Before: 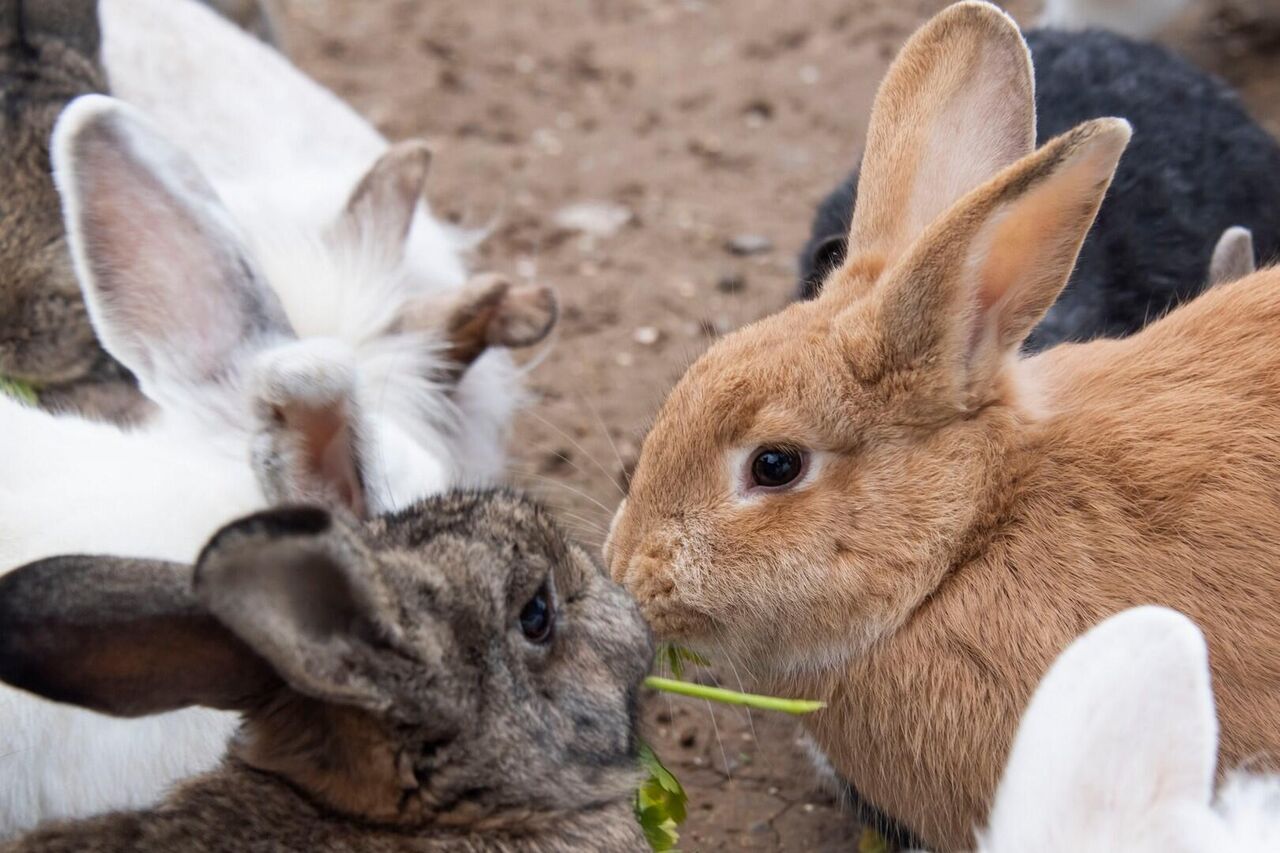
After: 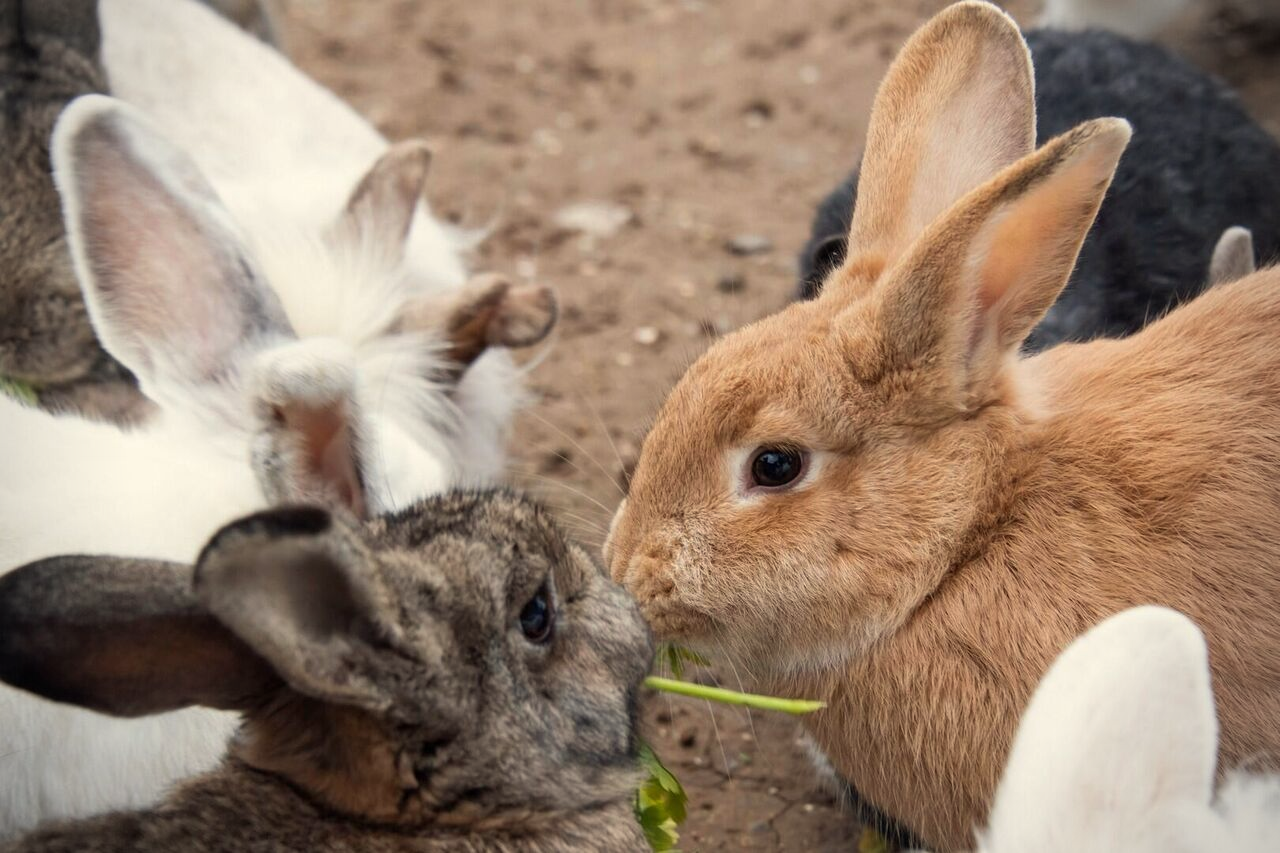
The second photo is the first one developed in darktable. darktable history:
vignetting: on, module defaults
white balance: red 1.029, blue 0.92
